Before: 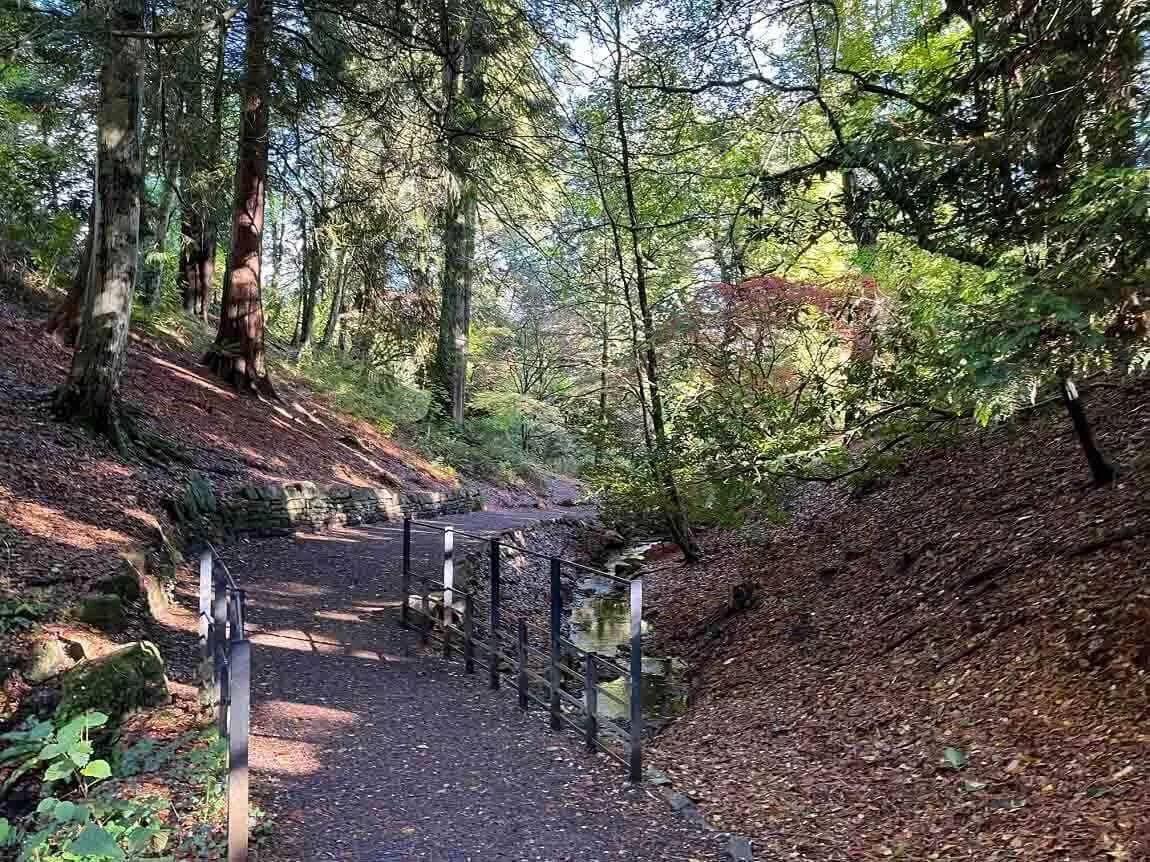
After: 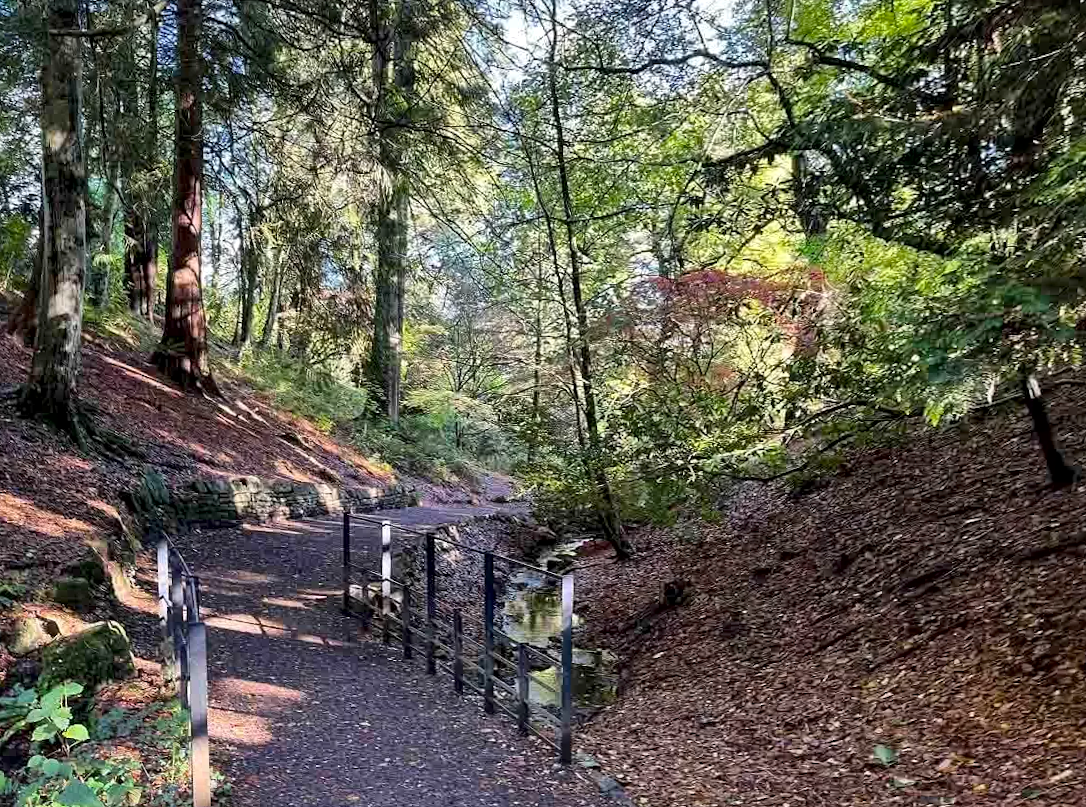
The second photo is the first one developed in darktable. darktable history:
local contrast: mode bilateral grid, contrast 20, coarseness 50, detail 141%, midtone range 0.2
rotate and perspective: rotation 0.062°, lens shift (vertical) 0.115, lens shift (horizontal) -0.133, crop left 0.047, crop right 0.94, crop top 0.061, crop bottom 0.94
color balance rgb: perceptual saturation grading › global saturation 10%, global vibrance 10%
